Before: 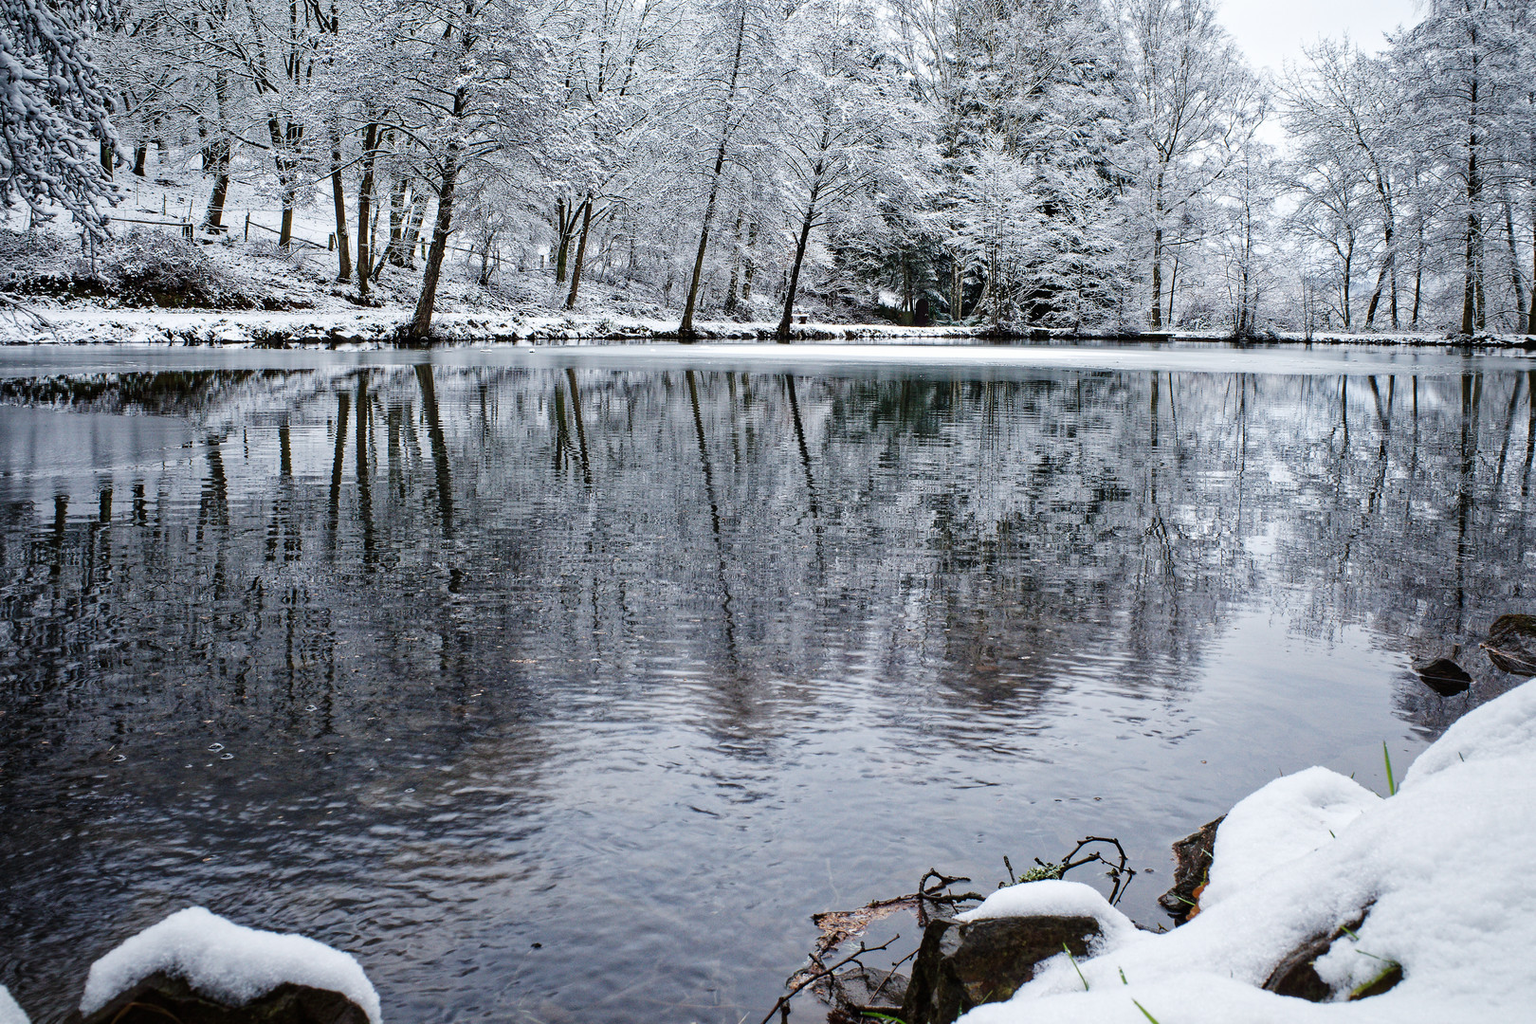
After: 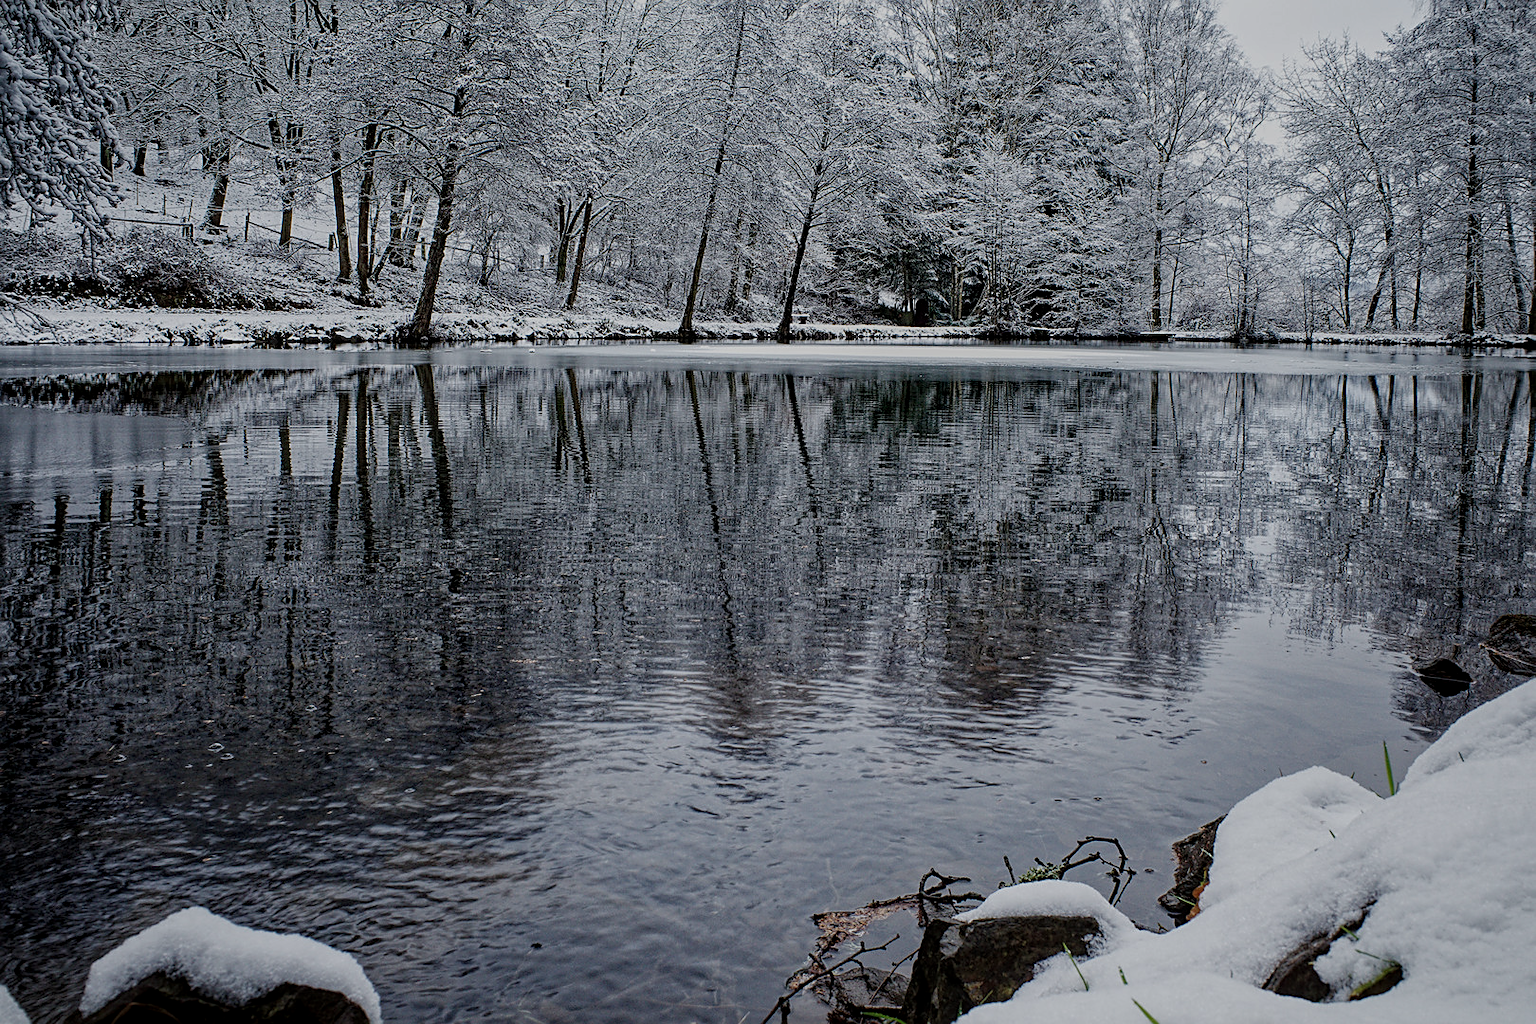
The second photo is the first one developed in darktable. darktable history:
exposure: black level correction 0, exposure 0.7 EV, compensate exposure bias true, compensate highlight preservation false
local contrast: highlights 99%, shadows 86%, detail 160%, midtone range 0.2
sharpen: on, module defaults
